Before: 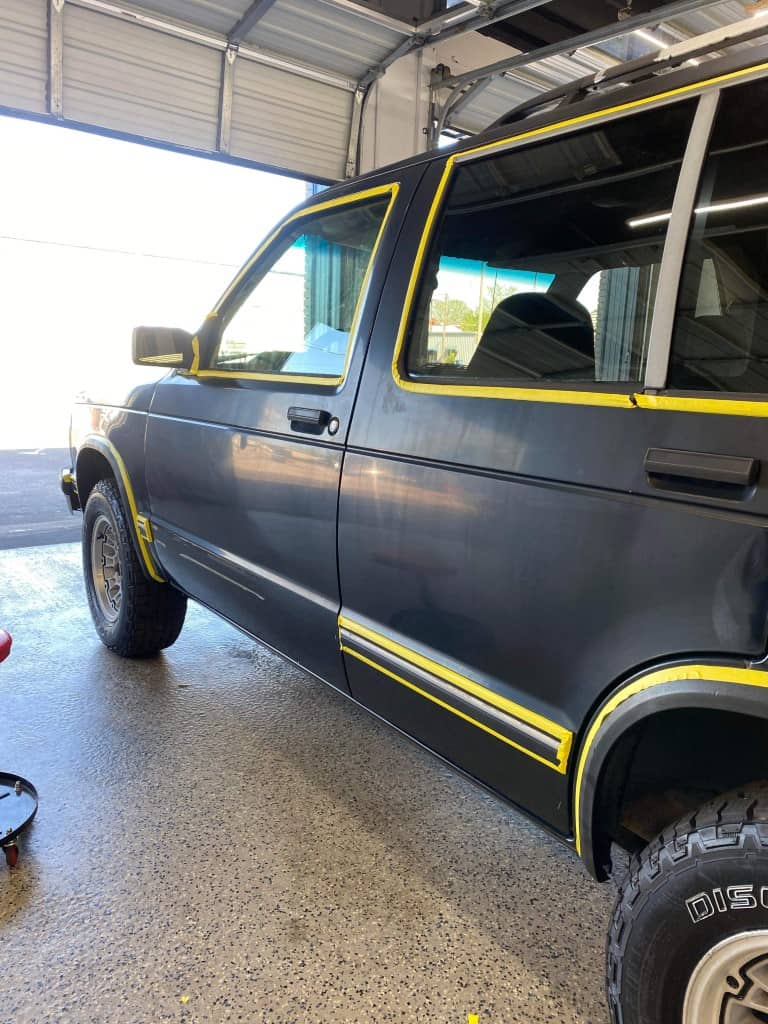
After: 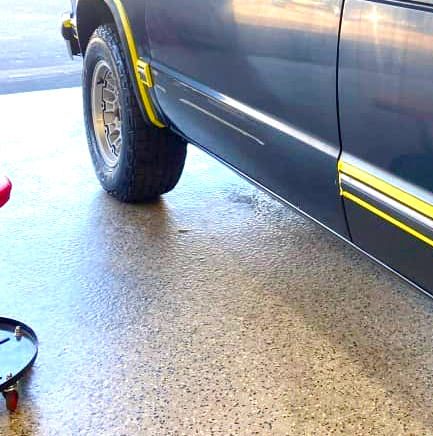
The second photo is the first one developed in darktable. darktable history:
exposure: black level correction 0, exposure 0.9 EV, compensate highlight preservation false
color balance rgb: perceptual saturation grading › global saturation 35%, perceptual saturation grading › highlights -25%, perceptual saturation grading › shadows 50%
crop: top 44.483%, right 43.593%, bottom 12.892%
